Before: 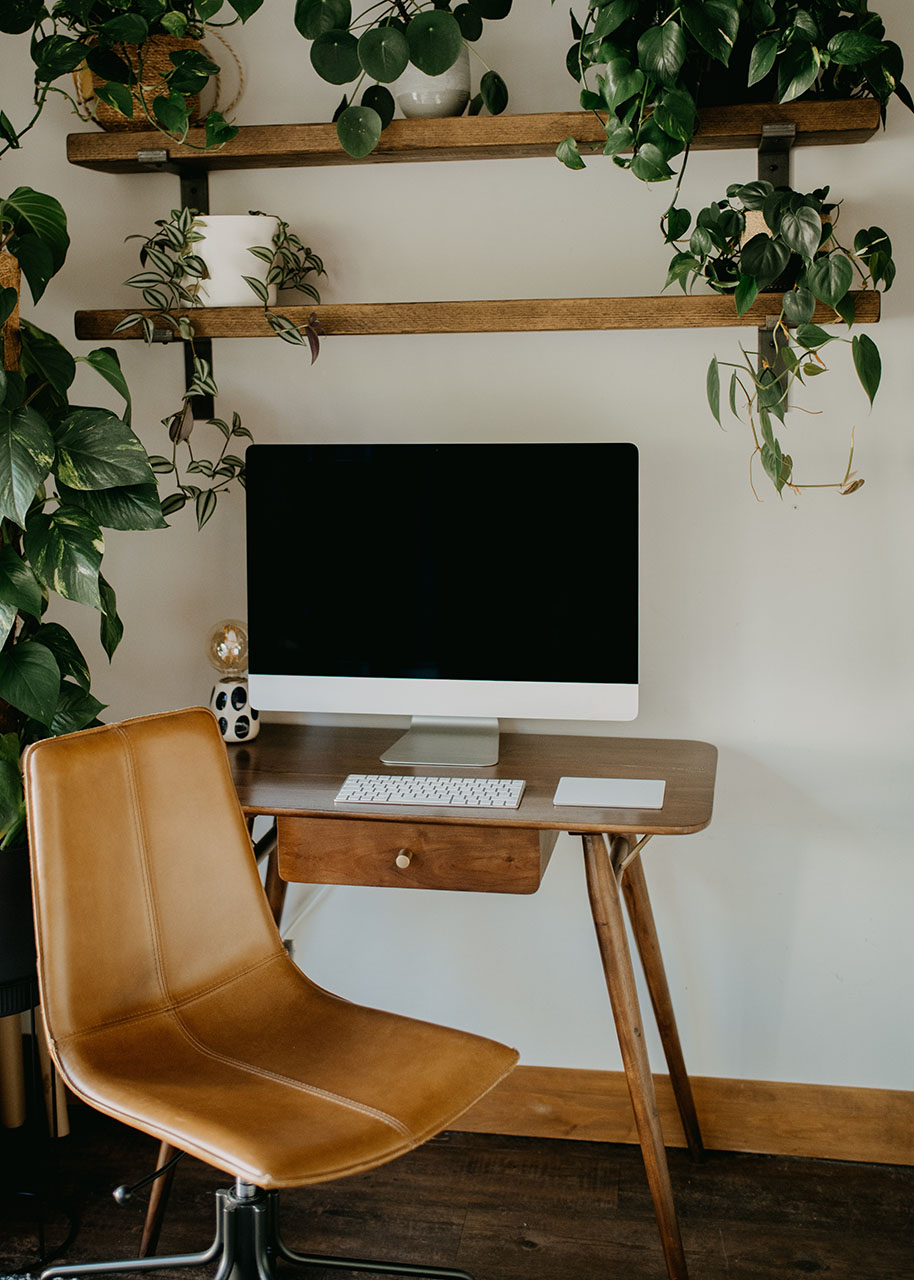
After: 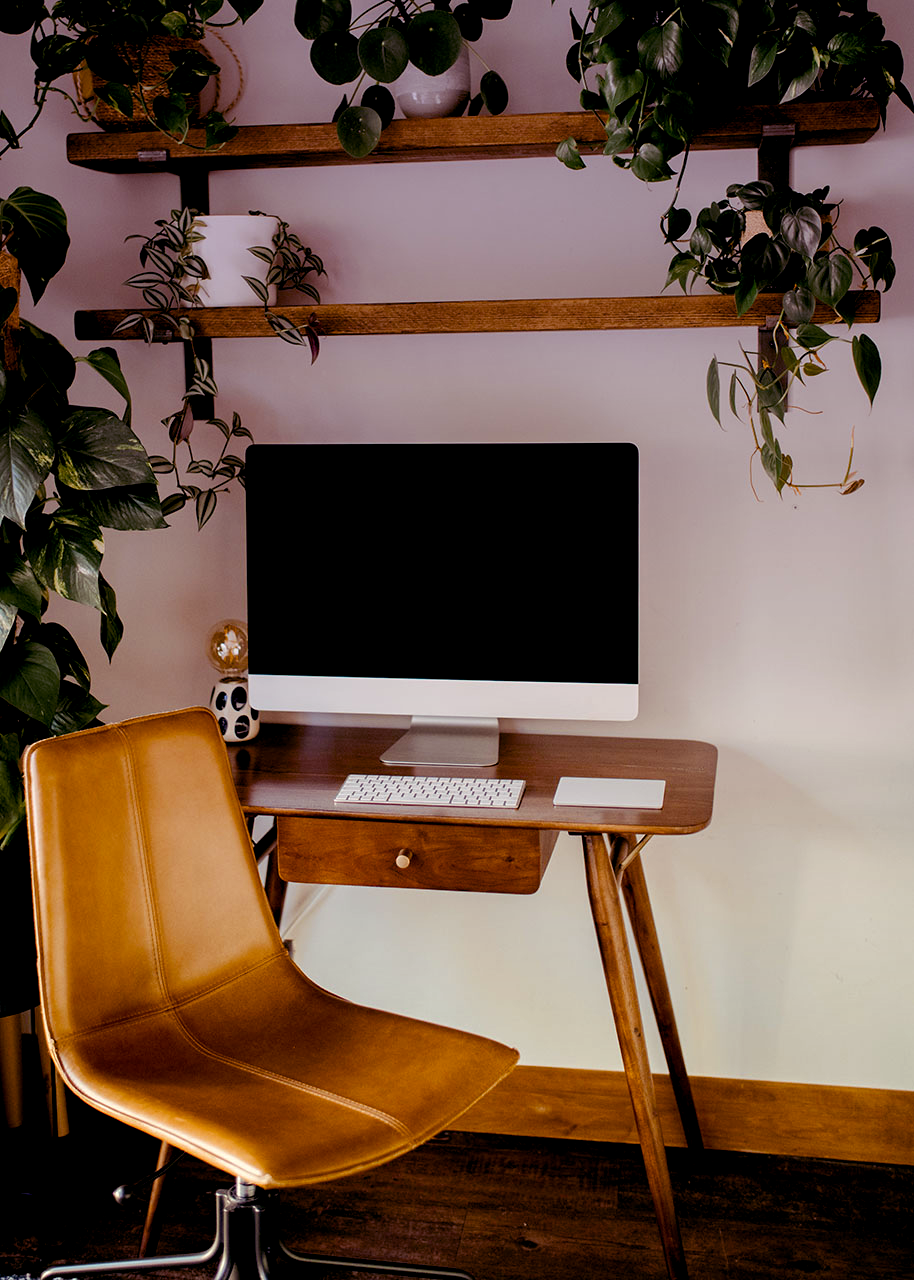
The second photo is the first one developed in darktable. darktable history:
graduated density: hue 238.83°, saturation 50%
color balance rgb: shadows lift › luminance -21.66%, shadows lift › chroma 8.98%, shadows lift › hue 283.37°, power › chroma 1.55%, power › hue 25.59°, highlights gain › luminance 6.08%, highlights gain › chroma 2.55%, highlights gain › hue 90°, global offset › luminance -0.87%, perceptual saturation grading › global saturation 27.49%, perceptual saturation grading › highlights -28.39%, perceptual saturation grading › mid-tones 15.22%, perceptual saturation grading › shadows 33.98%, perceptual brilliance grading › highlights 10%, perceptual brilliance grading › mid-tones 5%
